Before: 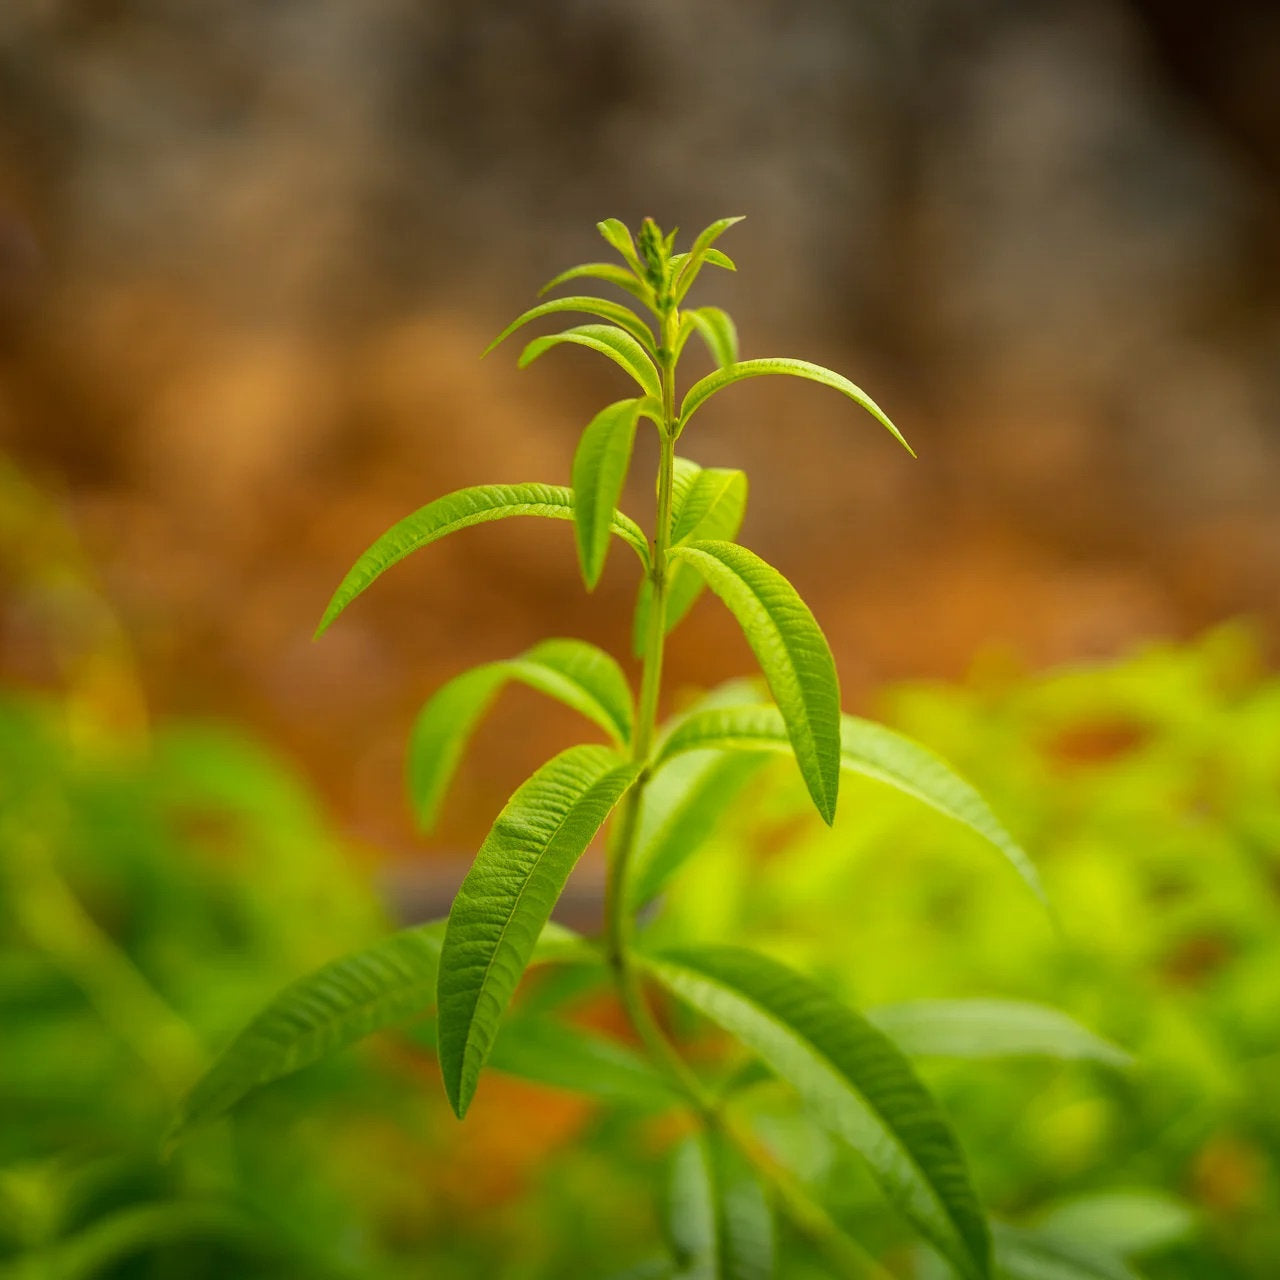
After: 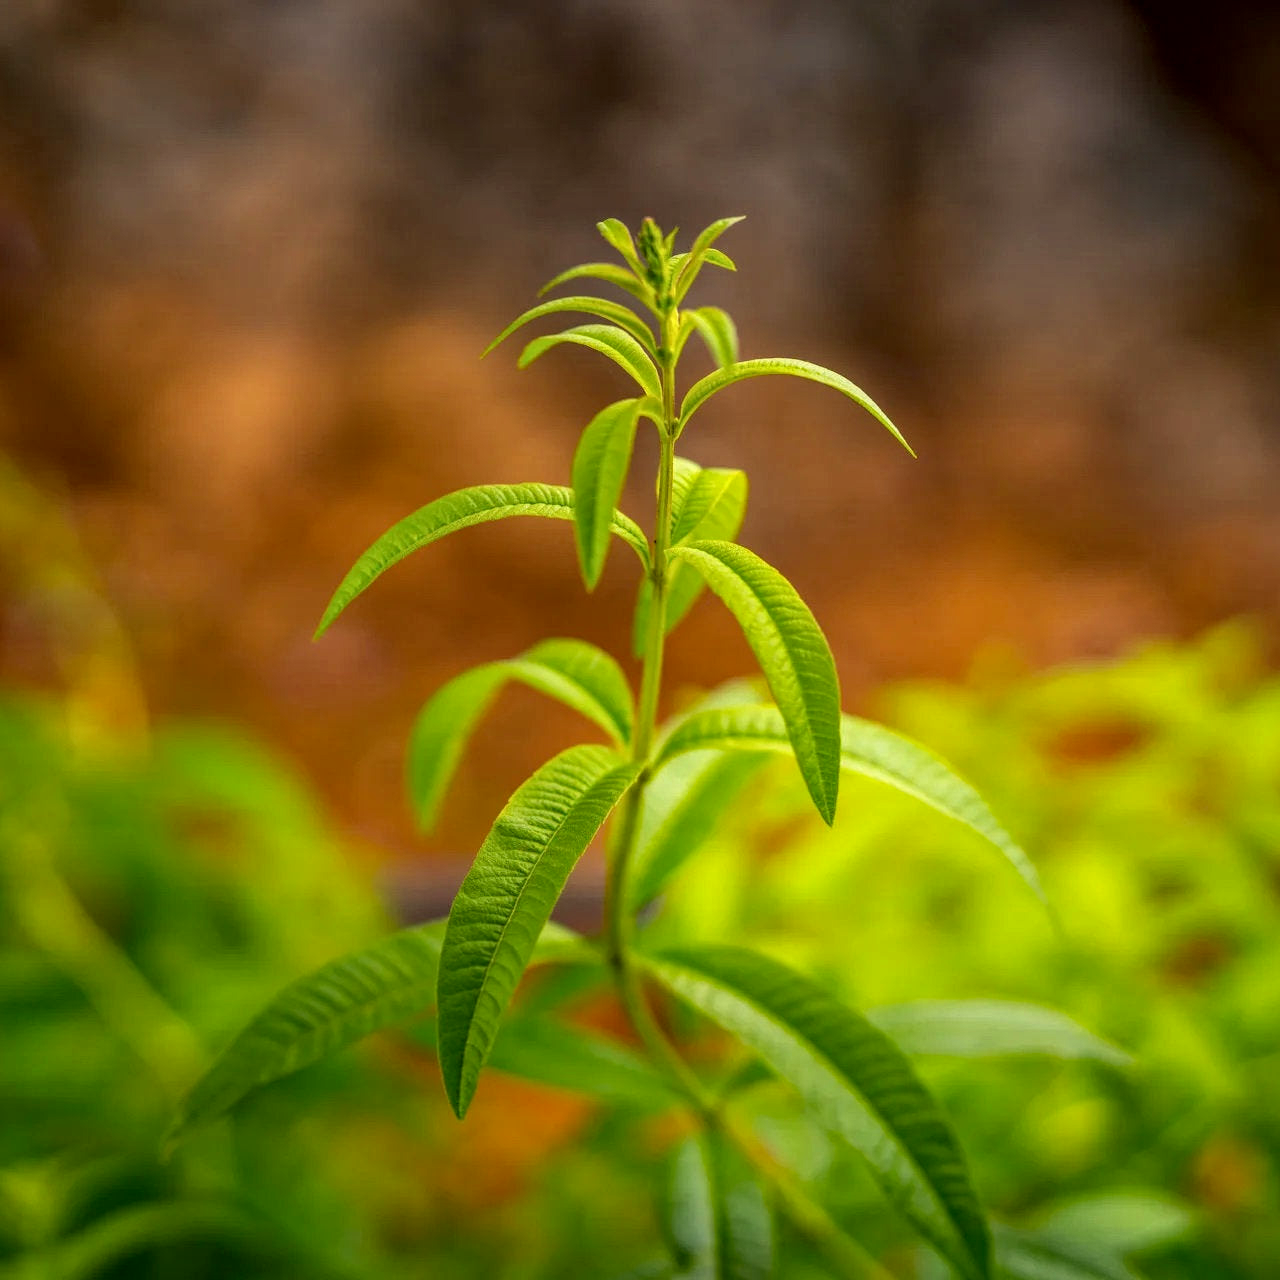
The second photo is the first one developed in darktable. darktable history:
local contrast: on, module defaults
haze removal: strength 0.295, distance 0.255, adaptive false
